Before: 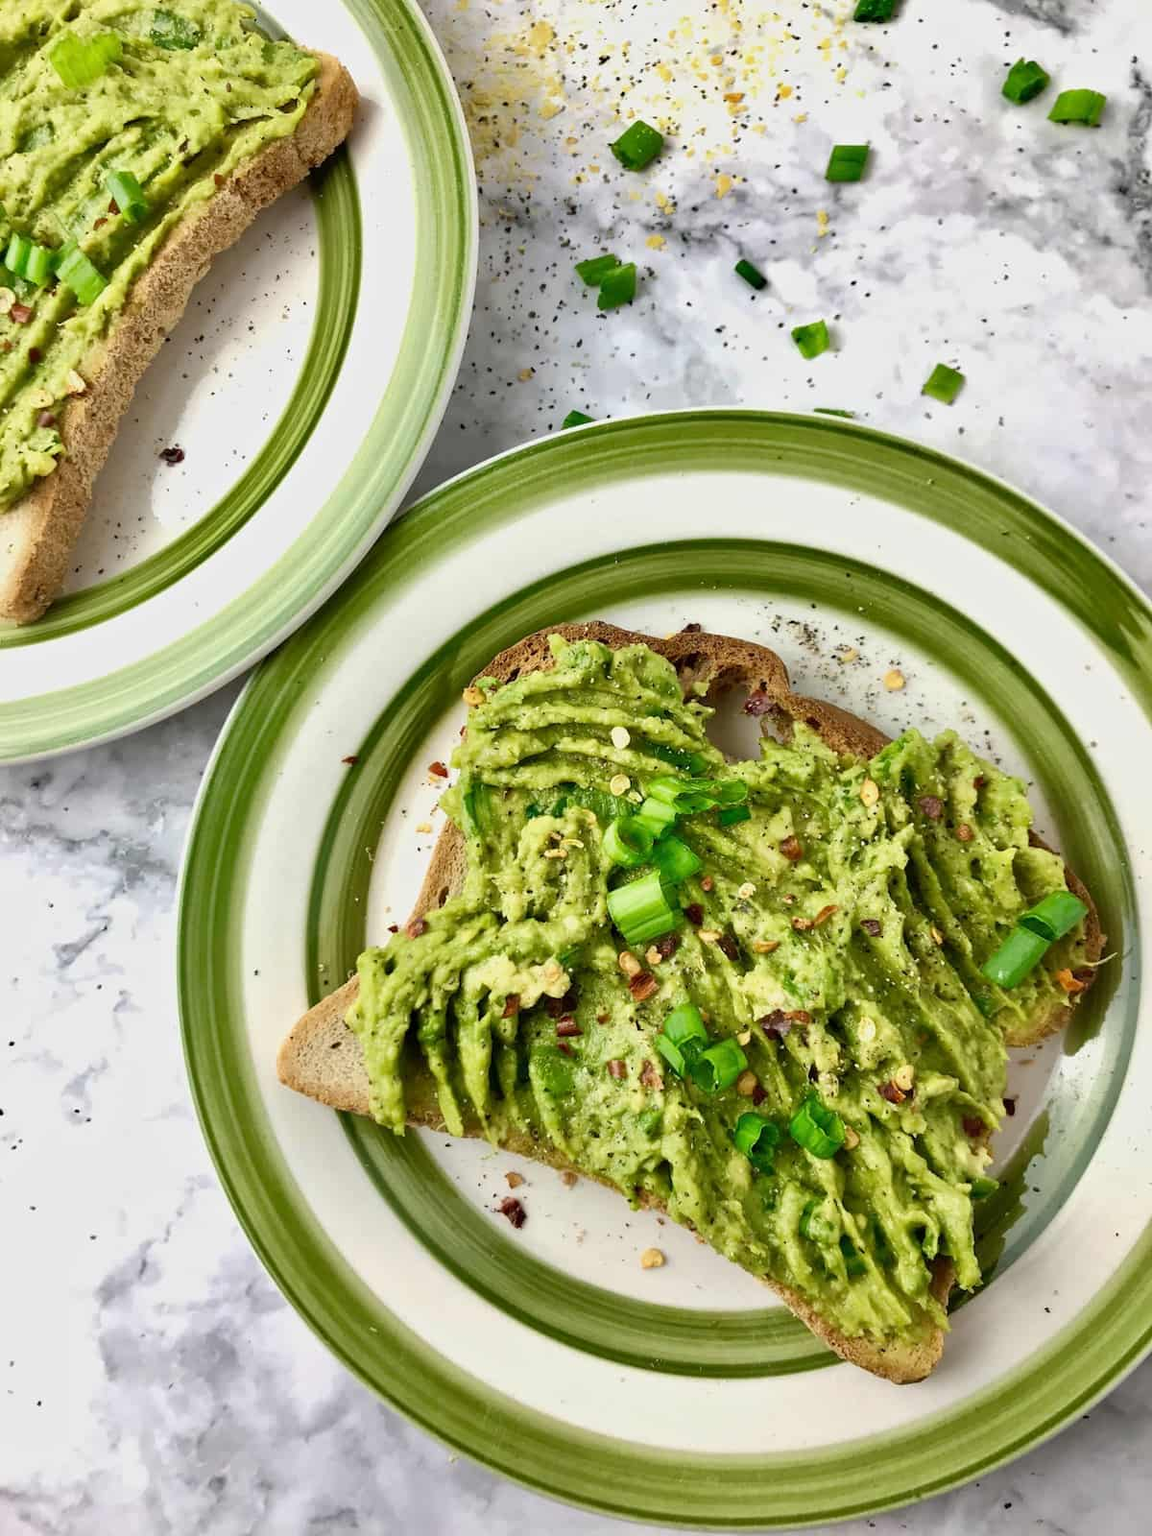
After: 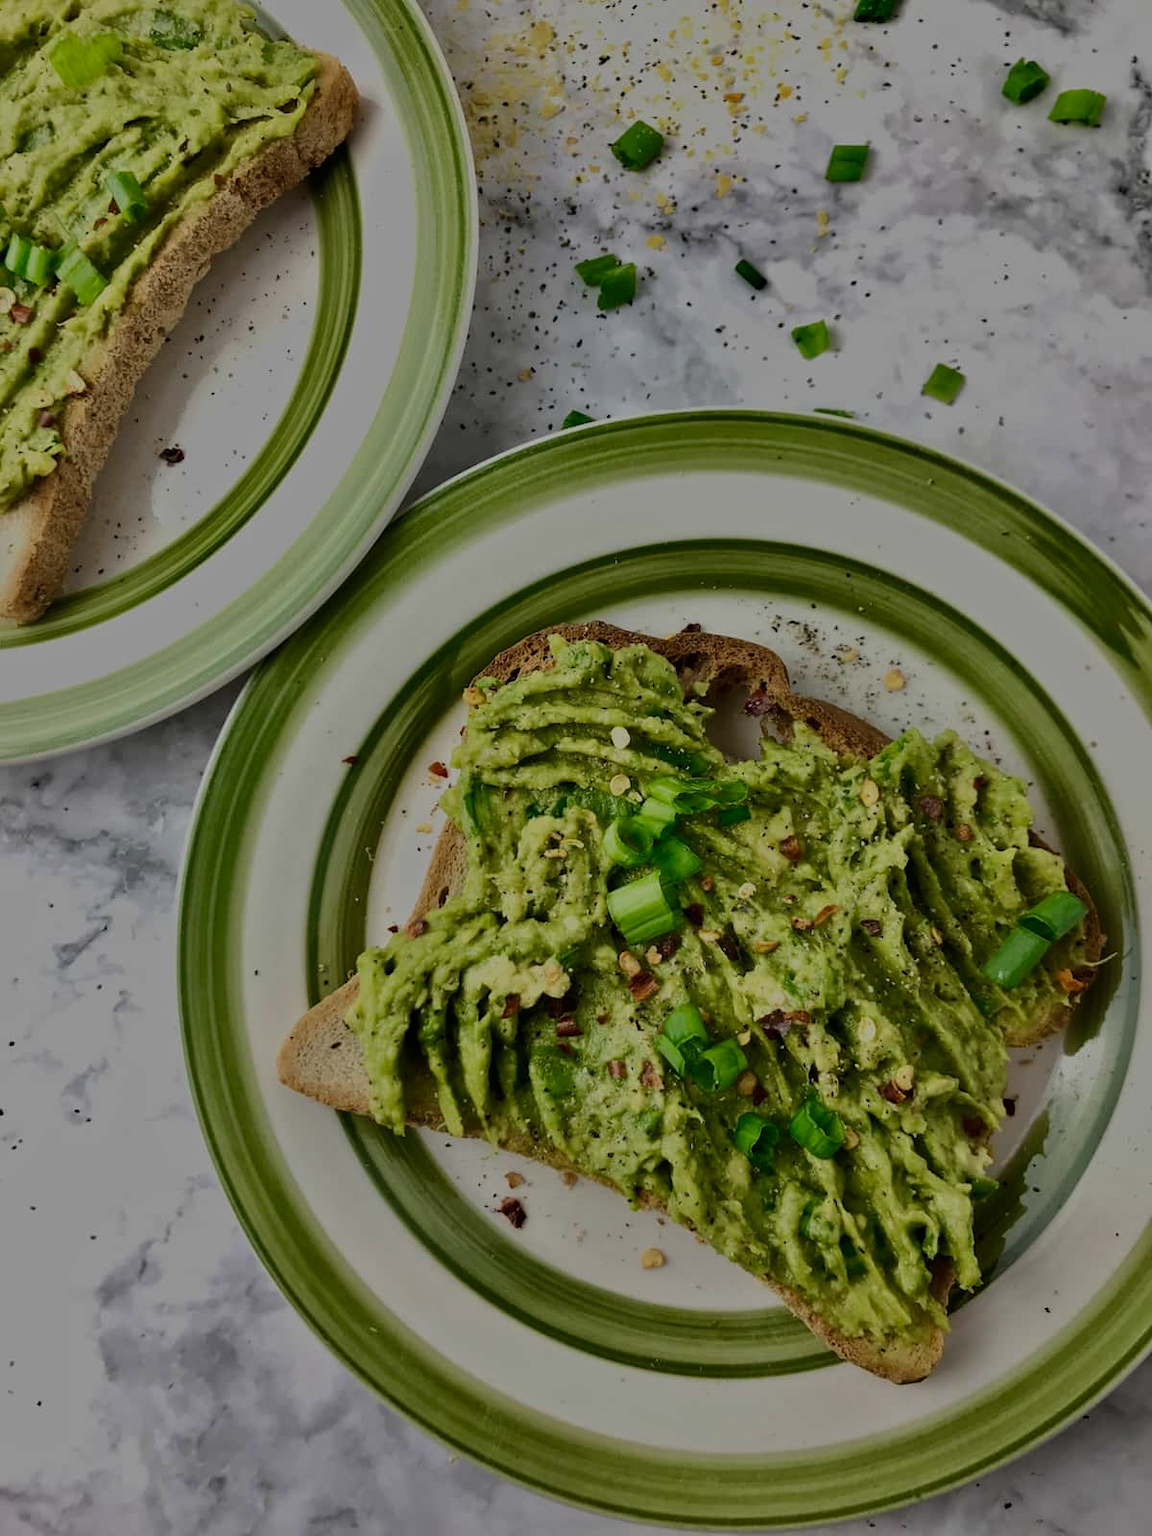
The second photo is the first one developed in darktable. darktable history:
tone equalizer: -8 EV -2 EV, -7 EV -2 EV, -6 EV -2 EV, -5 EV -2 EV, -4 EV -2 EV, -3 EV -2 EV, -2 EV -2 EV, -1 EV -1.63 EV, +0 EV -2 EV
levels: levels [0, 0.43, 0.859]
